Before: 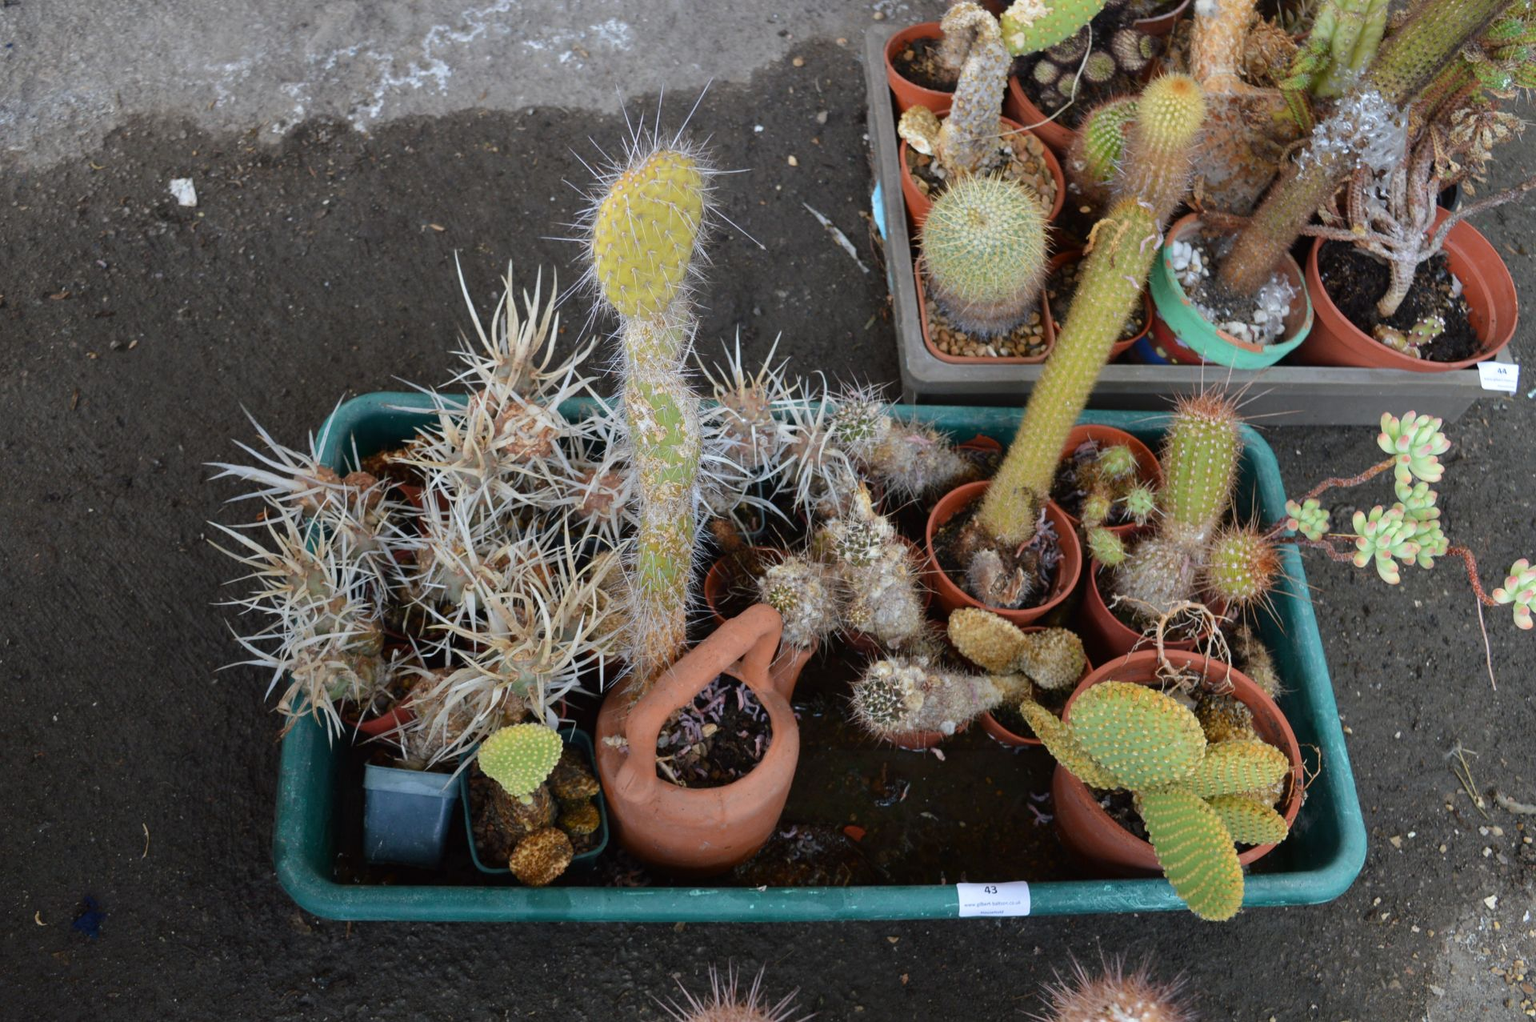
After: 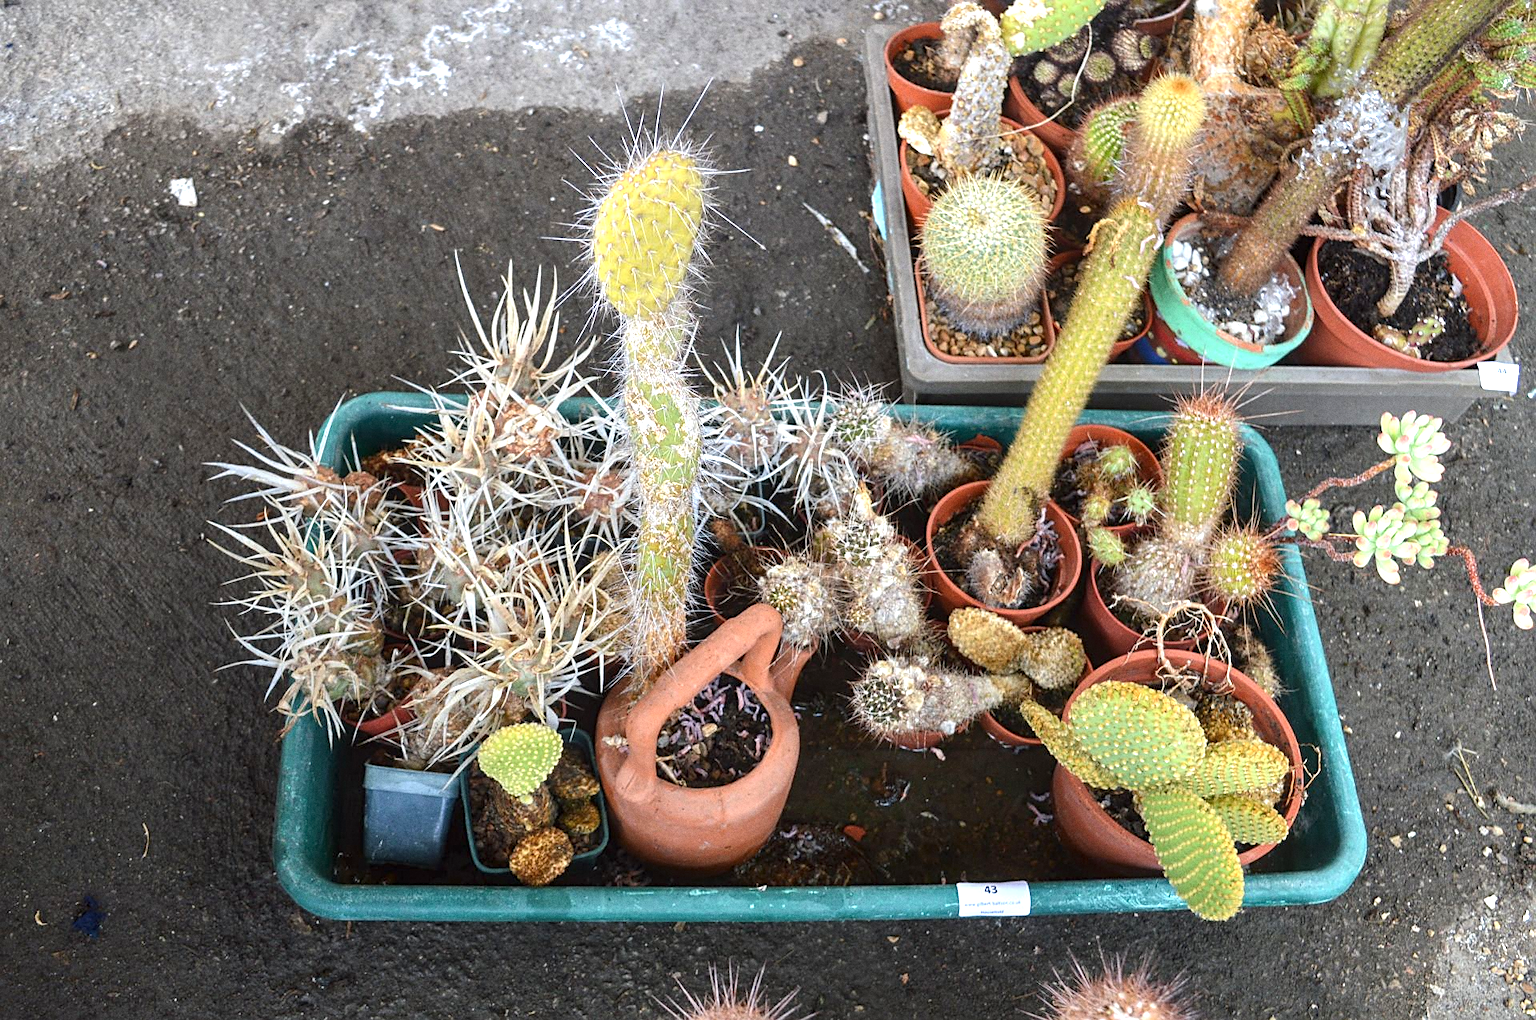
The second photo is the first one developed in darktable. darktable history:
crop: bottom 0.071%
exposure: black level correction 0, exposure 0.95 EV, compensate exposure bias true, compensate highlight preservation false
local contrast: on, module defaults
grain: coarseness 0.09 ISO
sharpen: on, module defaults
